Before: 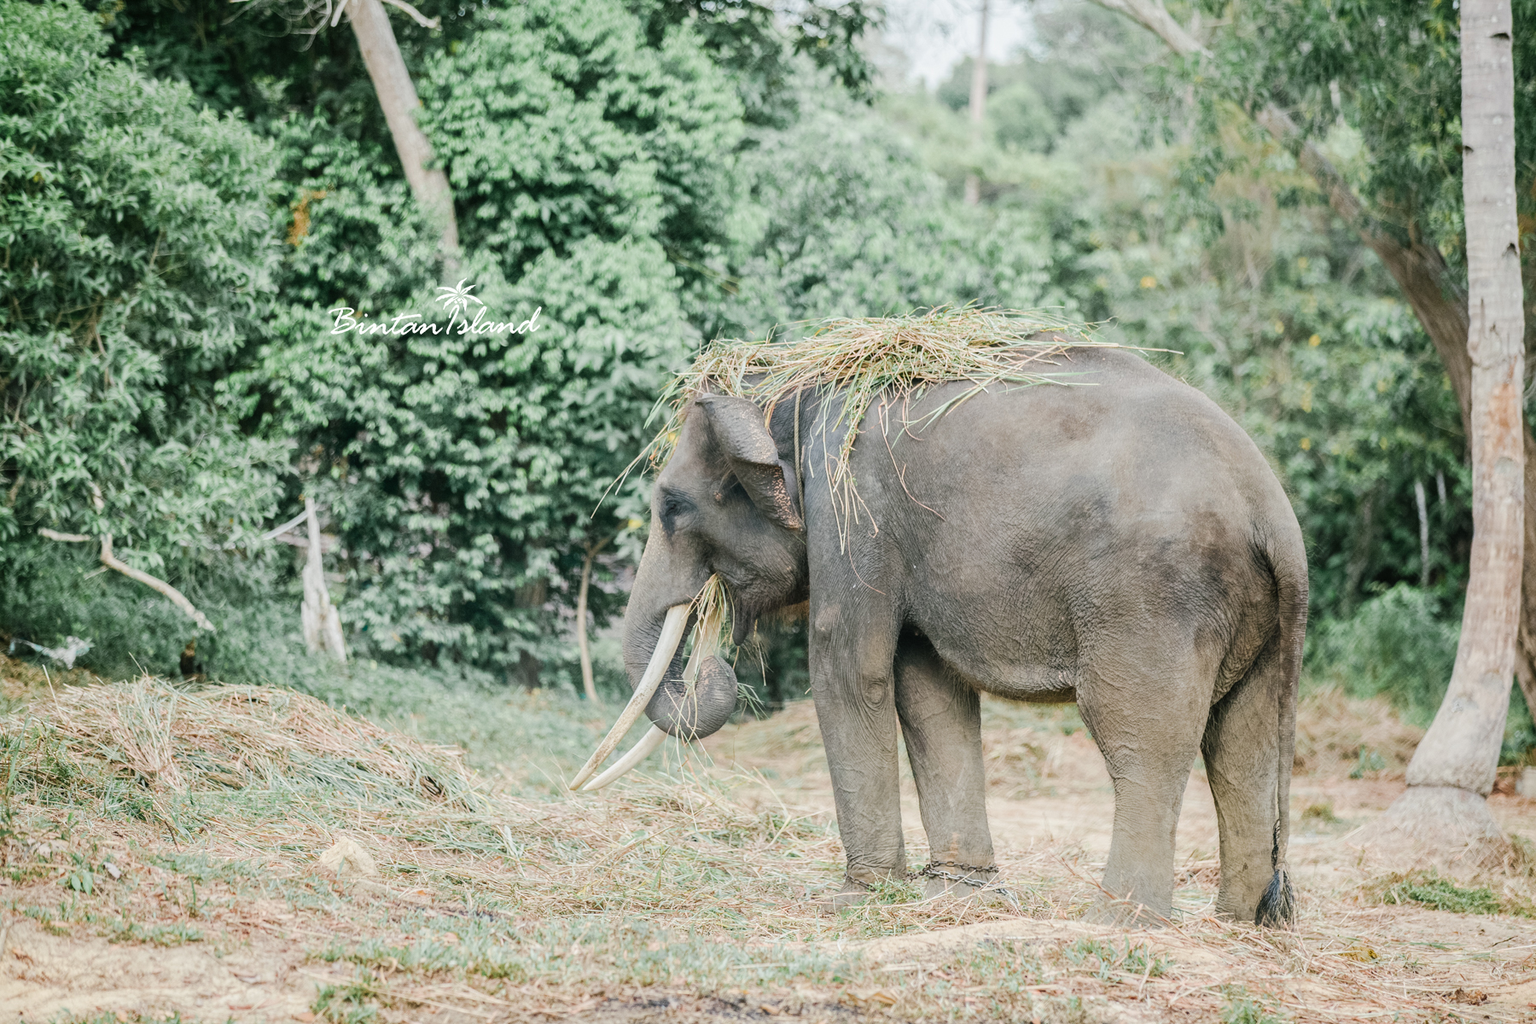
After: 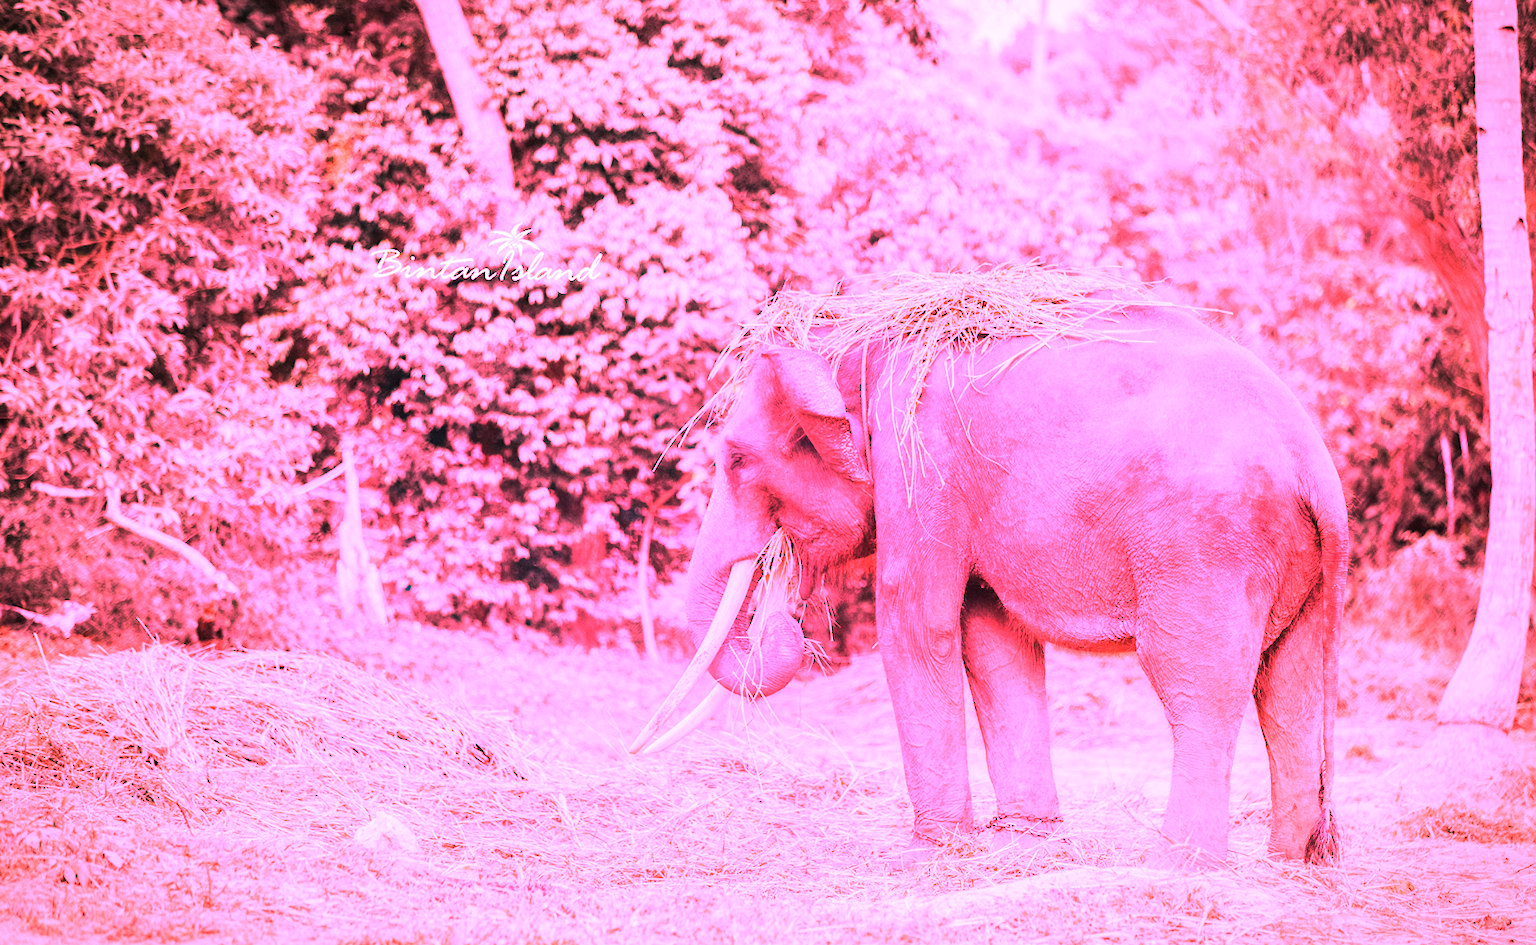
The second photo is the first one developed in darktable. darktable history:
white balance: red 4.26, blue 1.802
rotate and perspective: rotation -0.013°, lens shift (vertical) -0.027, lens shift (horizontal) 0.178, crop left 0.016, crop right 0.989, crop top 0.082, crop bottom 0.918
vignetting: fall-off start 70.97%, brightness -0.584, saturation -0.118, width/height ratio 1.333
